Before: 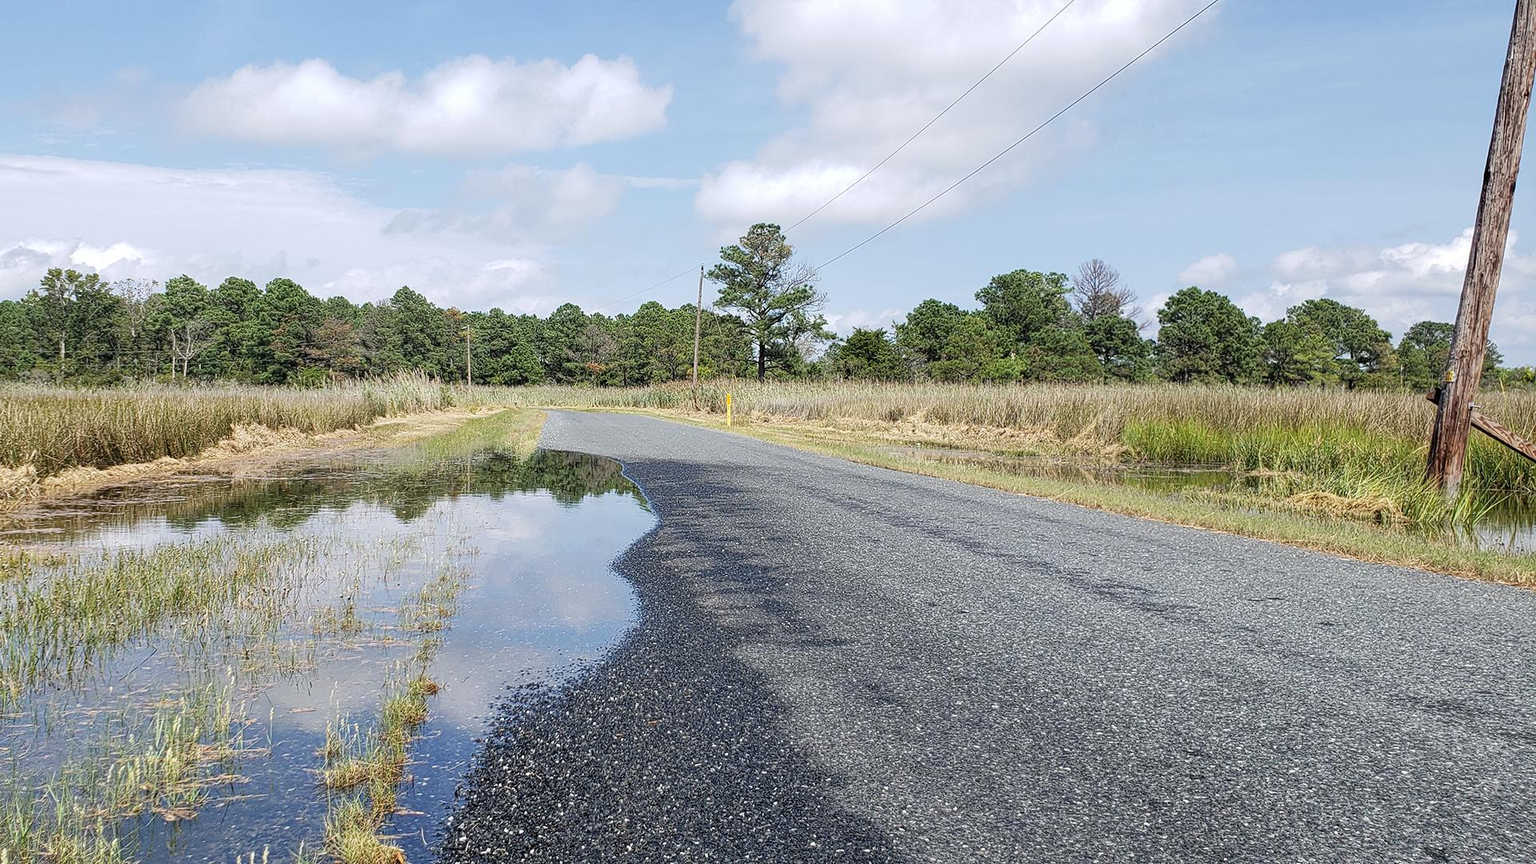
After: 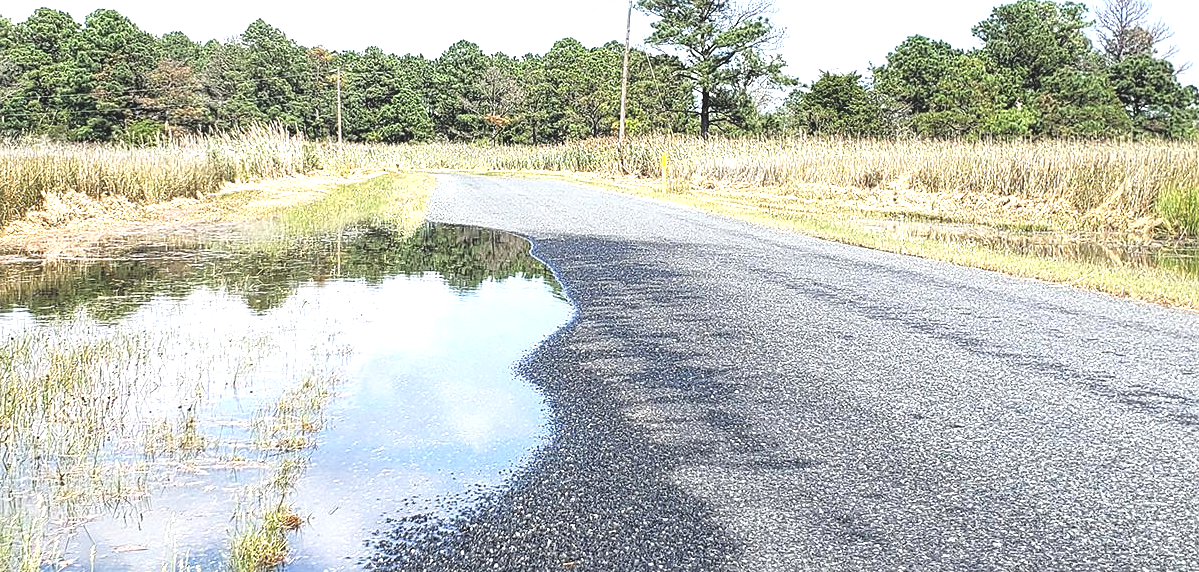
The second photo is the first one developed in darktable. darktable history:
exposure: black level correction -0.016, compensate highlight preservation false
crop: left 12.892%, top 31.445%, right 24.639%, bottom 15.581%
sharpen: amount 0.214
tone equalizer: -8 EV -1.12 EV, -7 EV -1.02 EV, -6 EV -0.875 EV, -5 EV -0.589 EV, -3 EV 0.595 EV, -2 EV 0.883 EV, -1 EV 0.987 EV, +0 EV 1.06 EV
base curve: curves: ch0 [(0, 0) (0.989, 0.992)], preserve colors none
